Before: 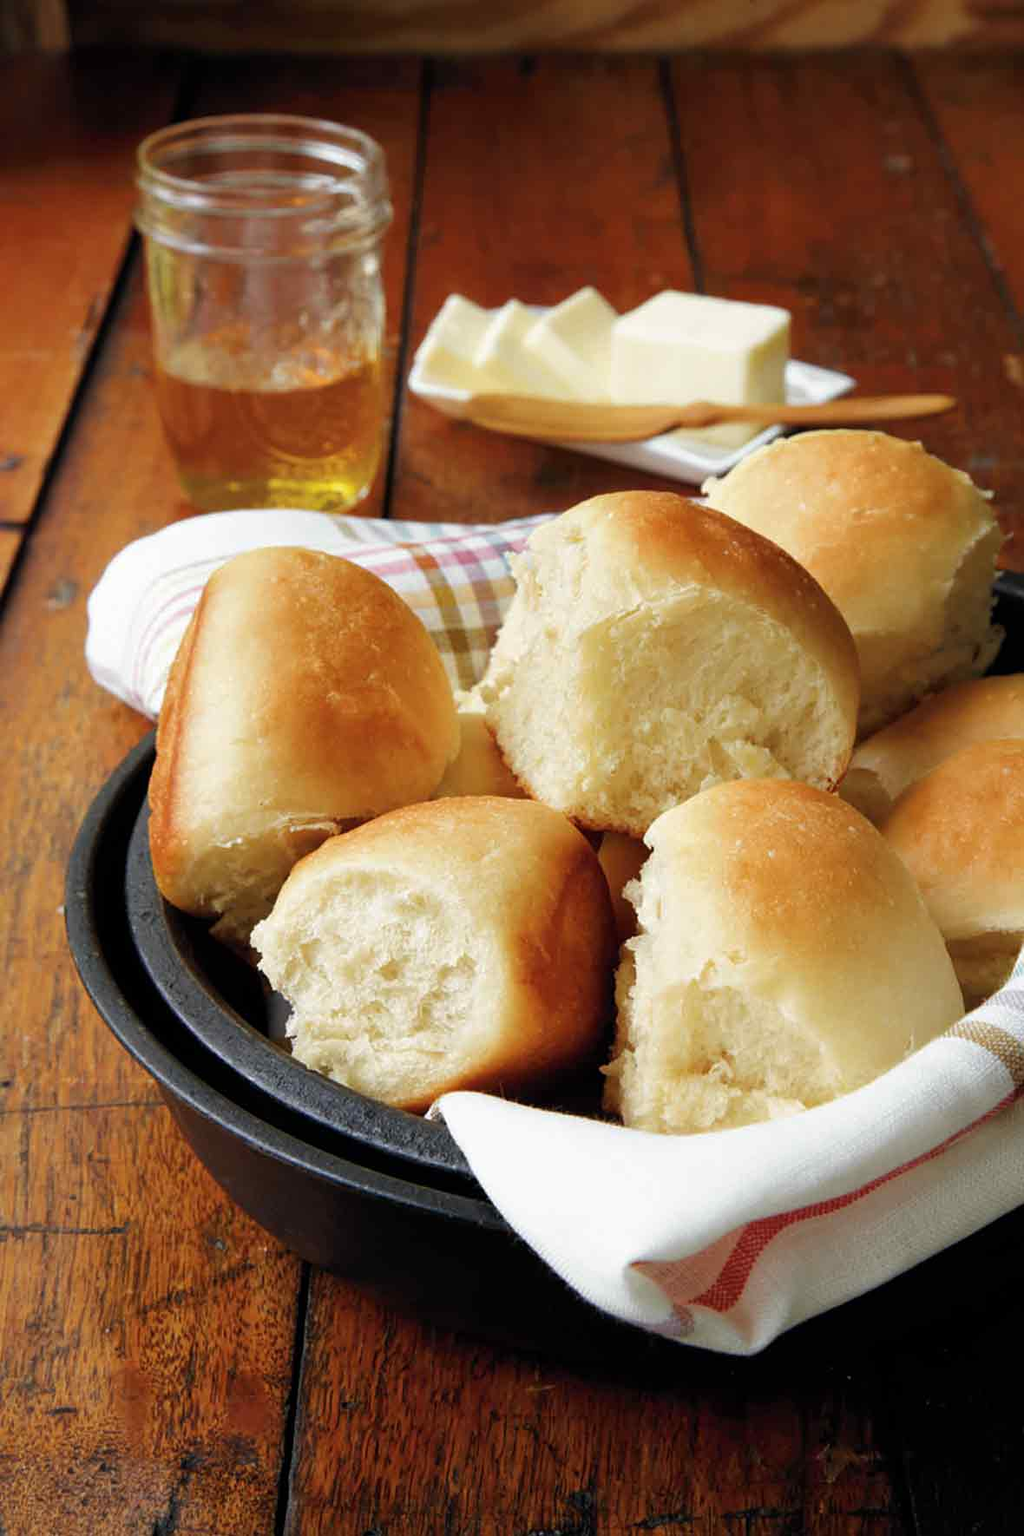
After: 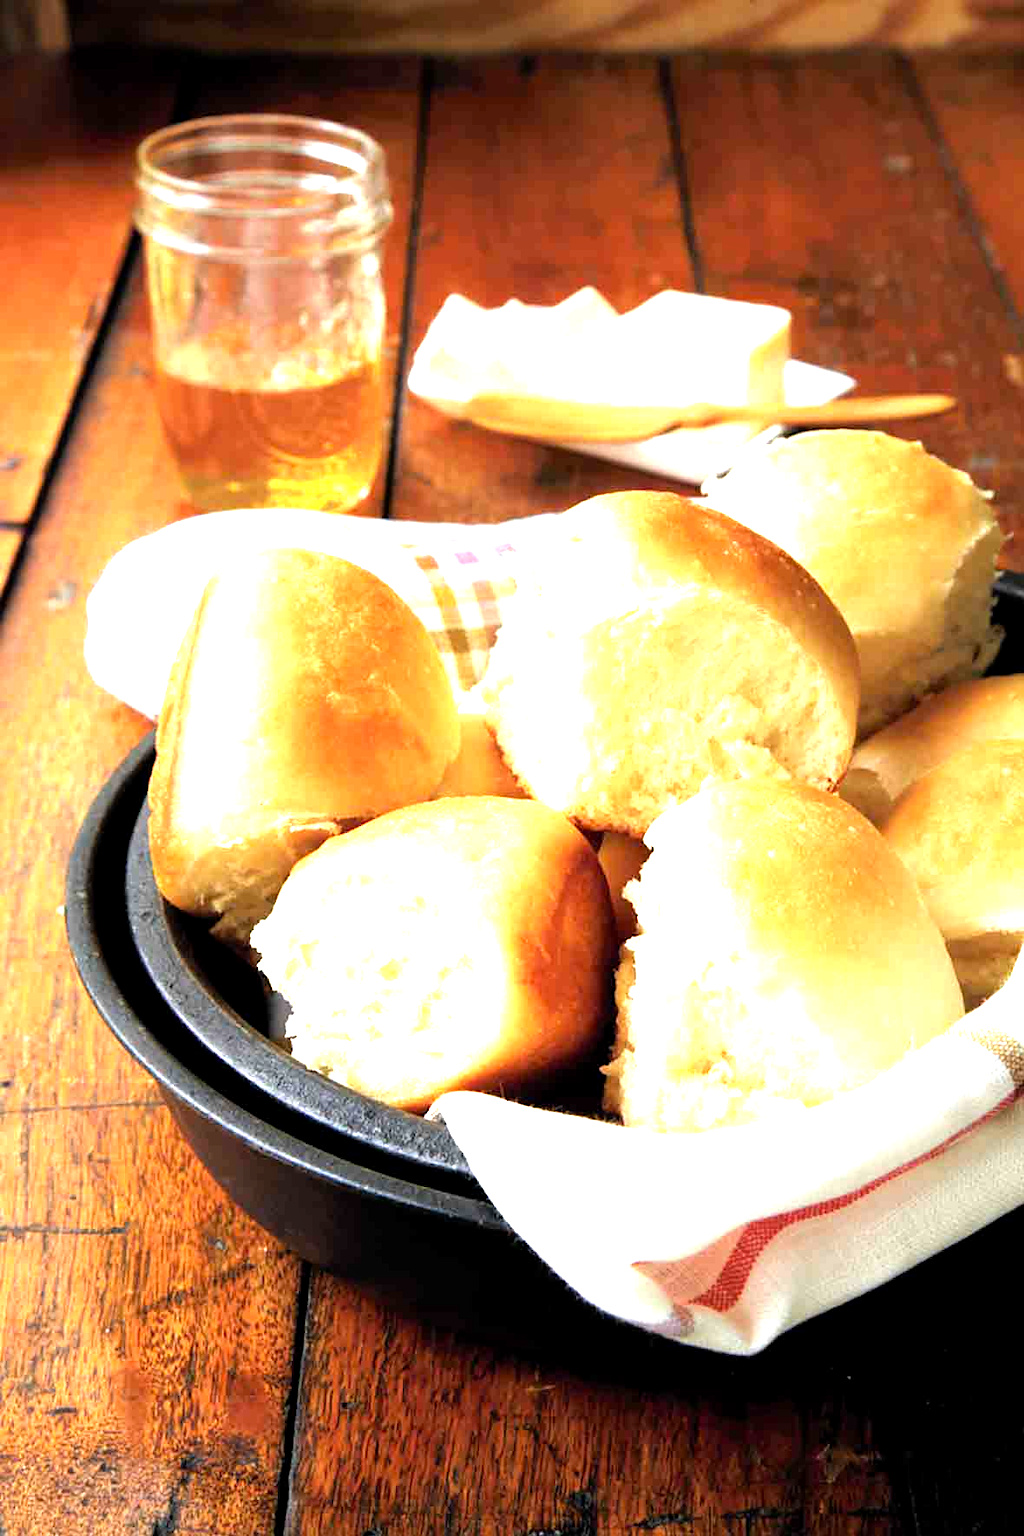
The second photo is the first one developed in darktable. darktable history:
exposure: black level correction 0.001, exposure 1 EV, compensate highlight preservation false
tone equalizer: -8 EV -0.782 EV, -7 EV -0.683 EV, -6 EV -0.604 EV, -5 EV -0.424 EV, -3 EV 0.371 EV, -2 EV 0.6 EV, -1 EV 0.694 EV, +0 EV 0.757 EV
